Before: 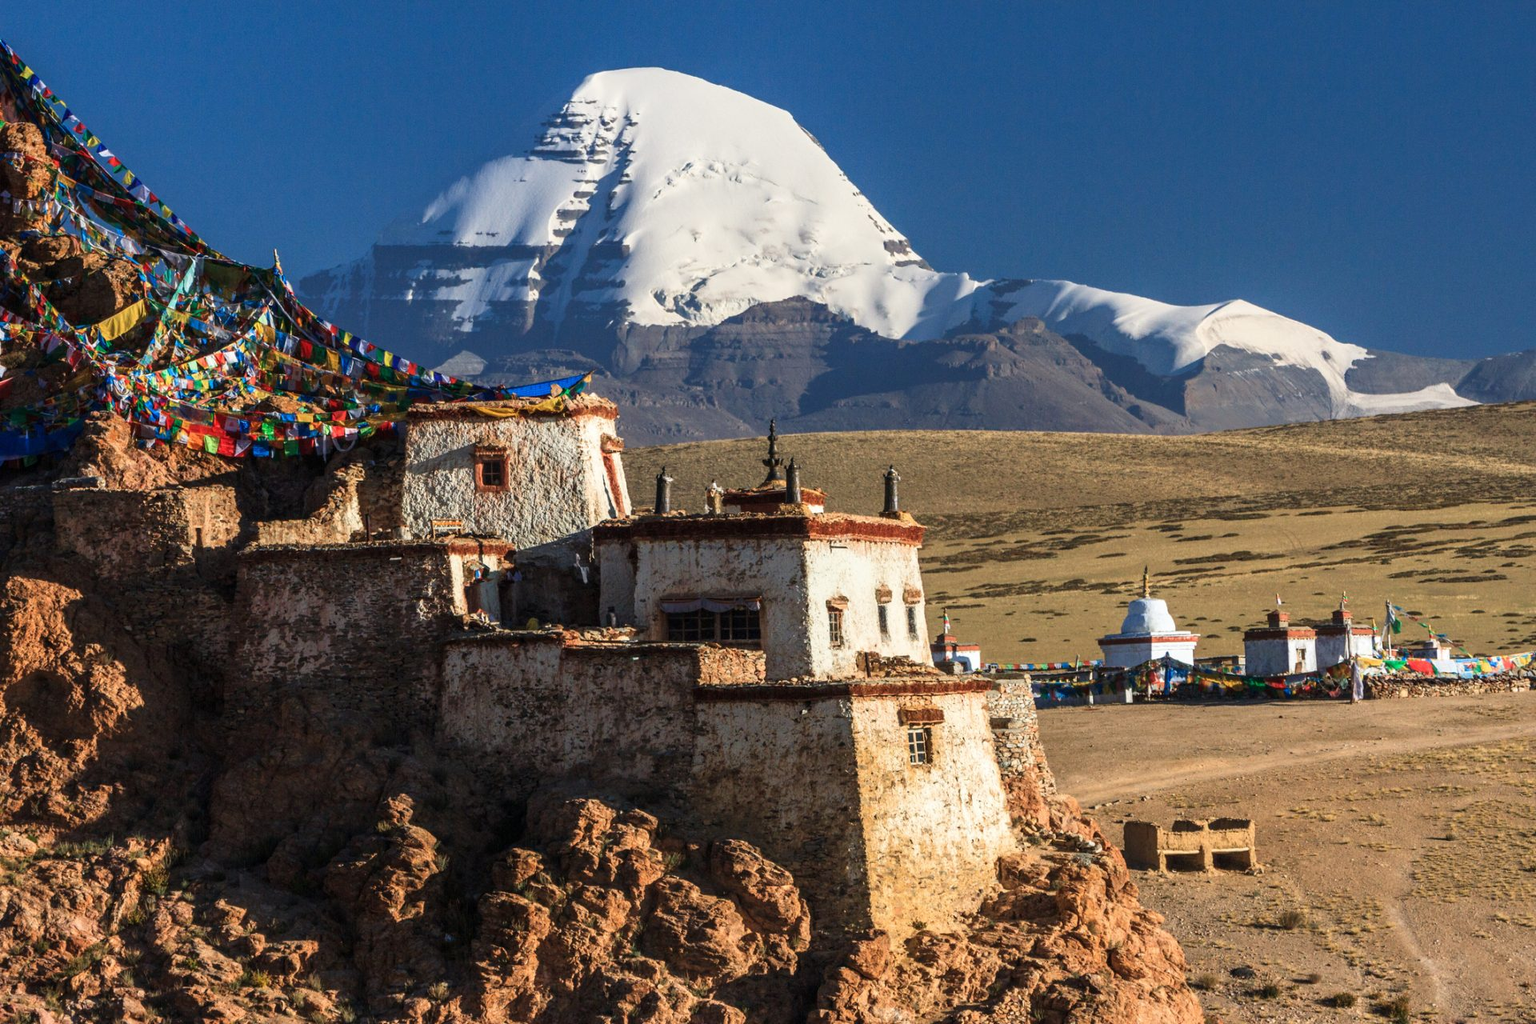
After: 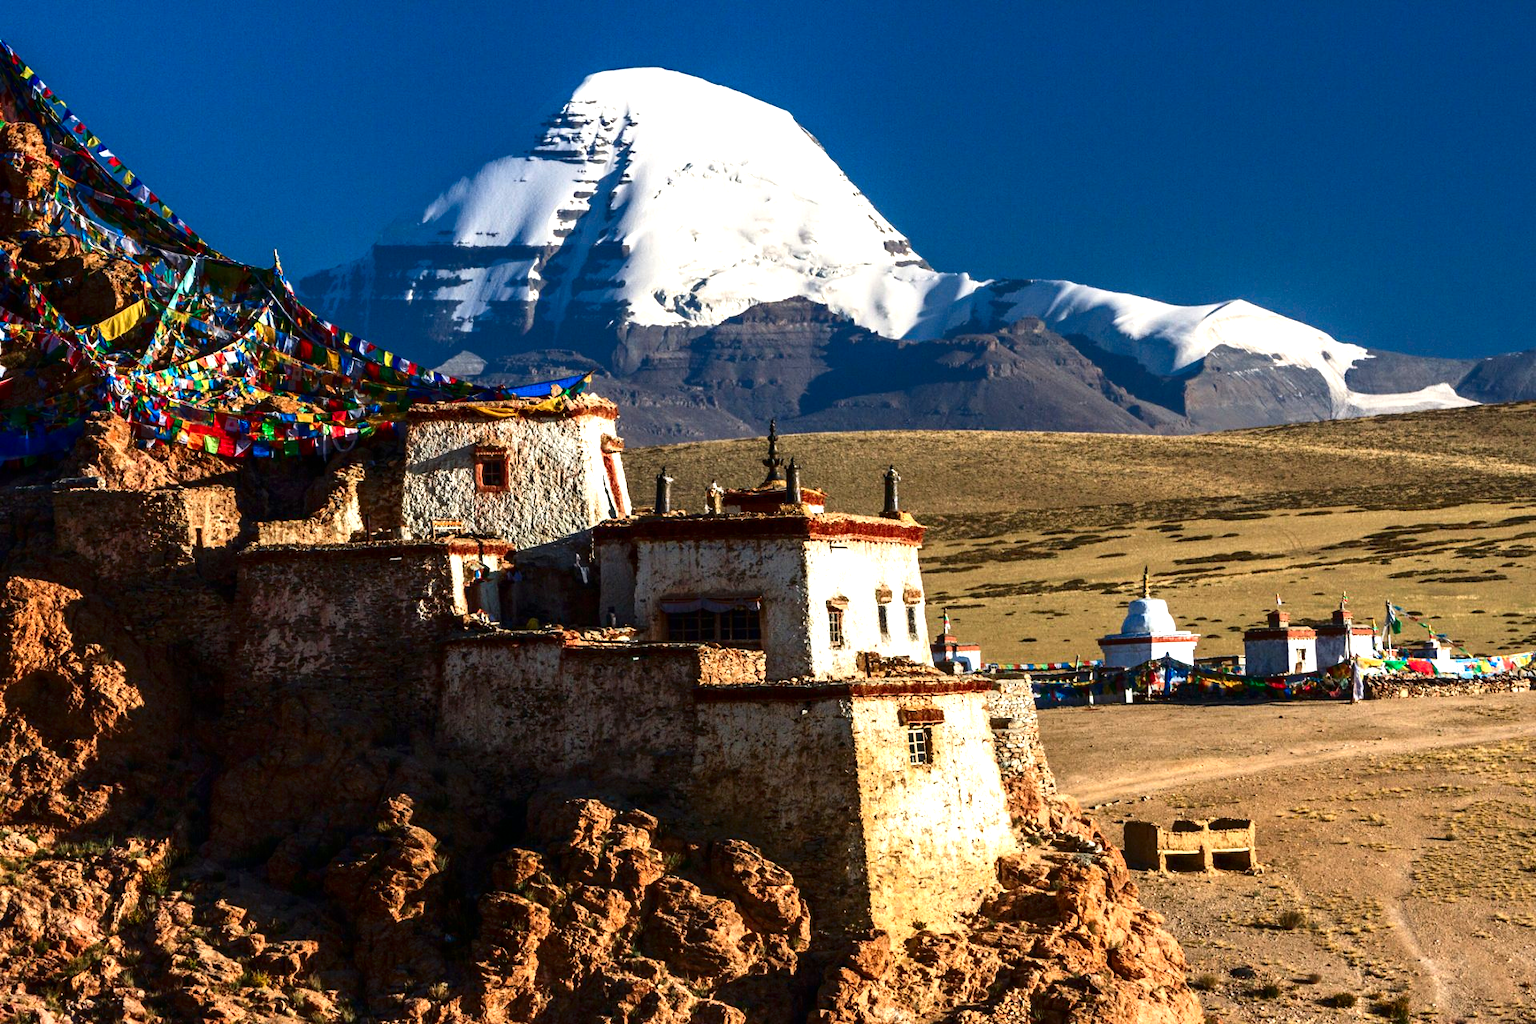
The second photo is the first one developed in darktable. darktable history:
exposure: exposure 0.609 EV, compensate highlight preservation false
contrast brightness saturation: contrast 0.128, brightness -0.222, saturation 0.136
